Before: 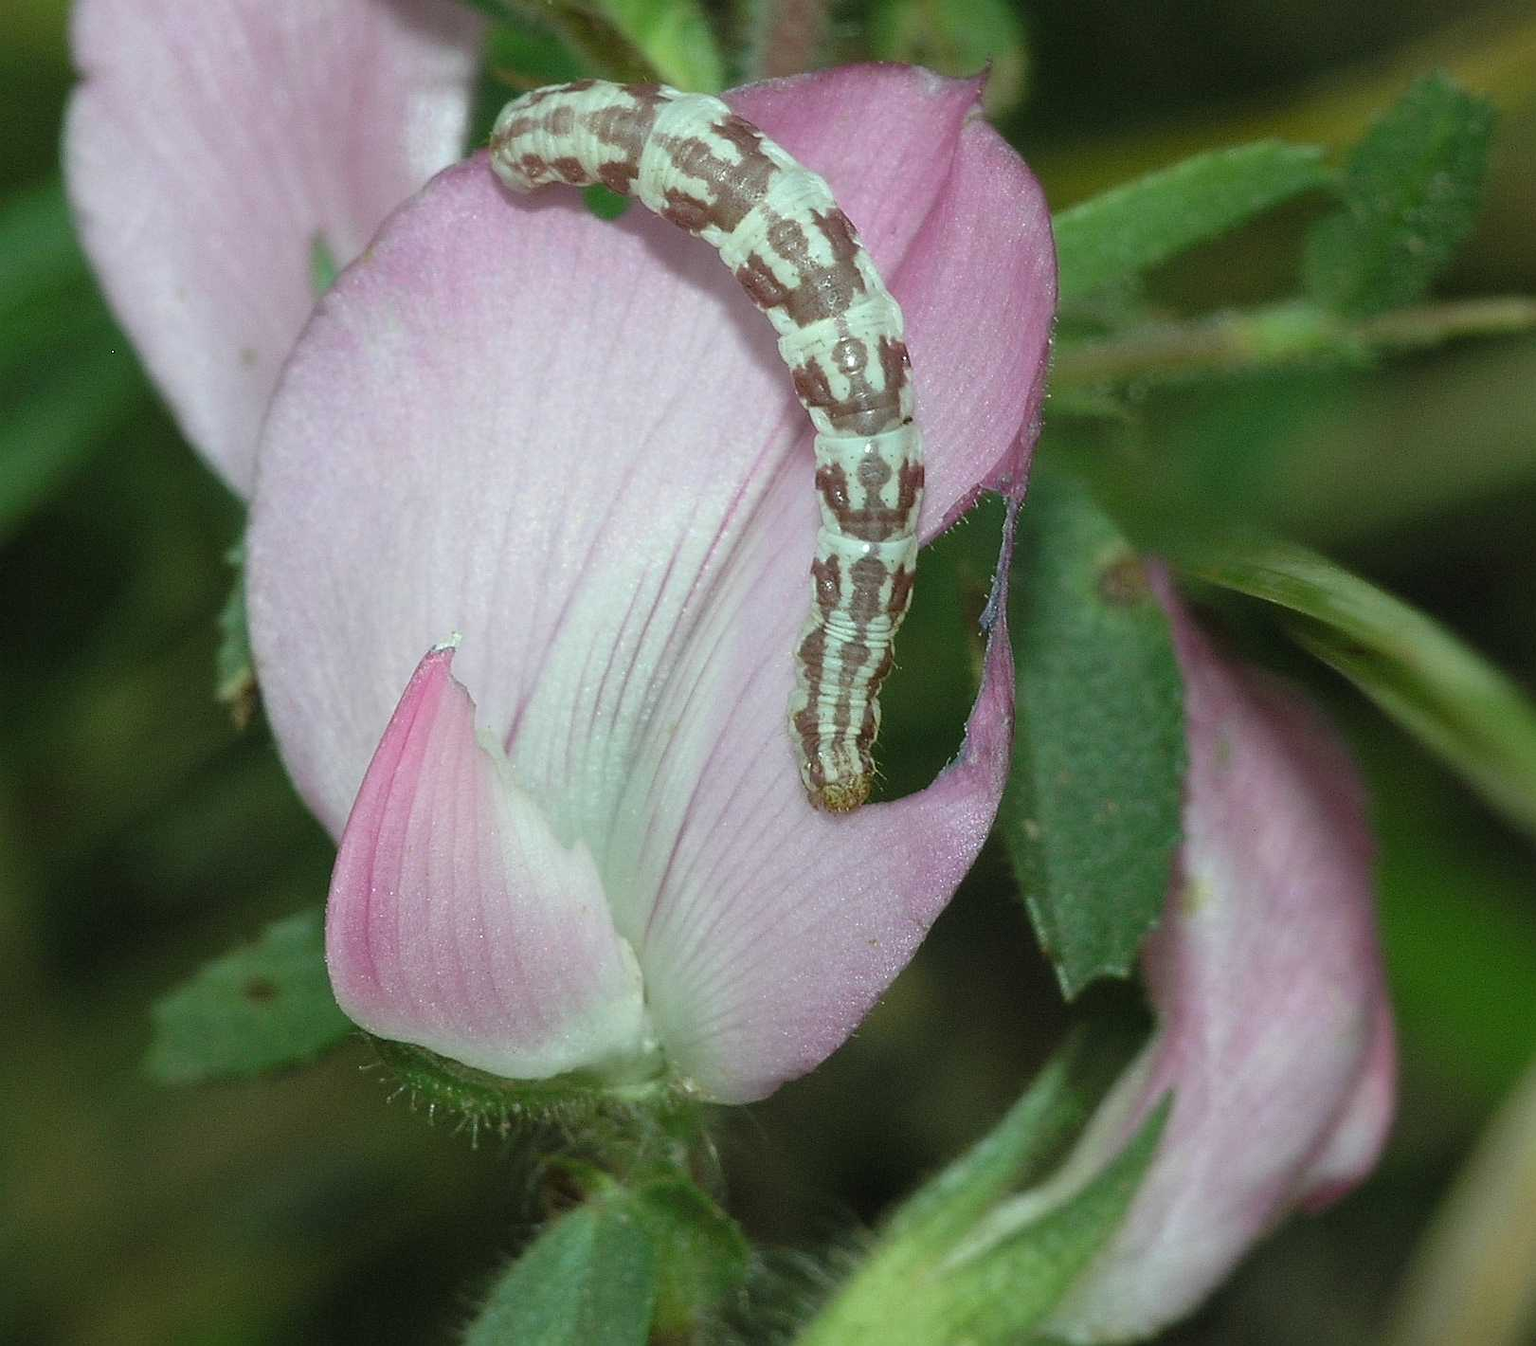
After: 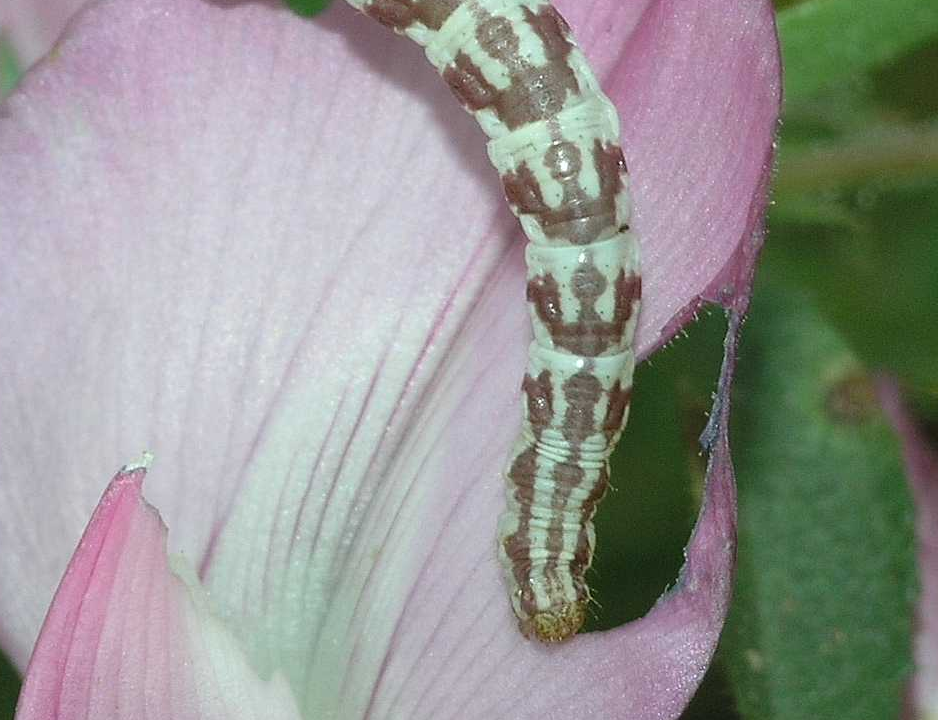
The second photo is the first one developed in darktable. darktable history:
crop: left 20.64%, top 15.182%, right 21.48%, bottom 33.846%
